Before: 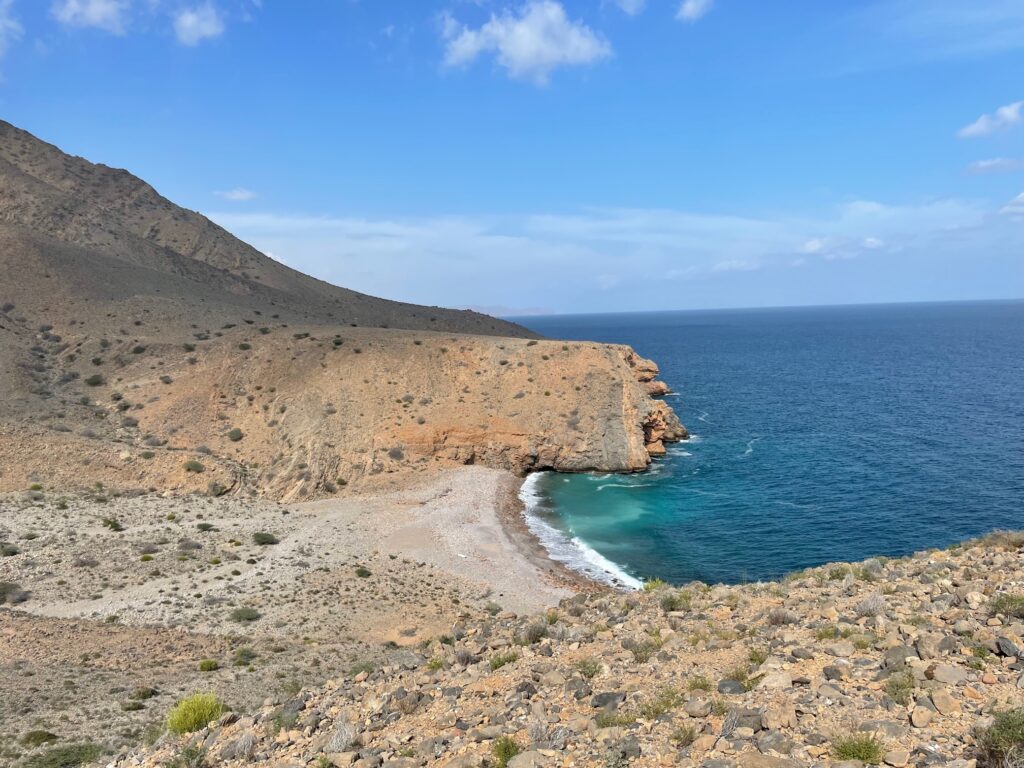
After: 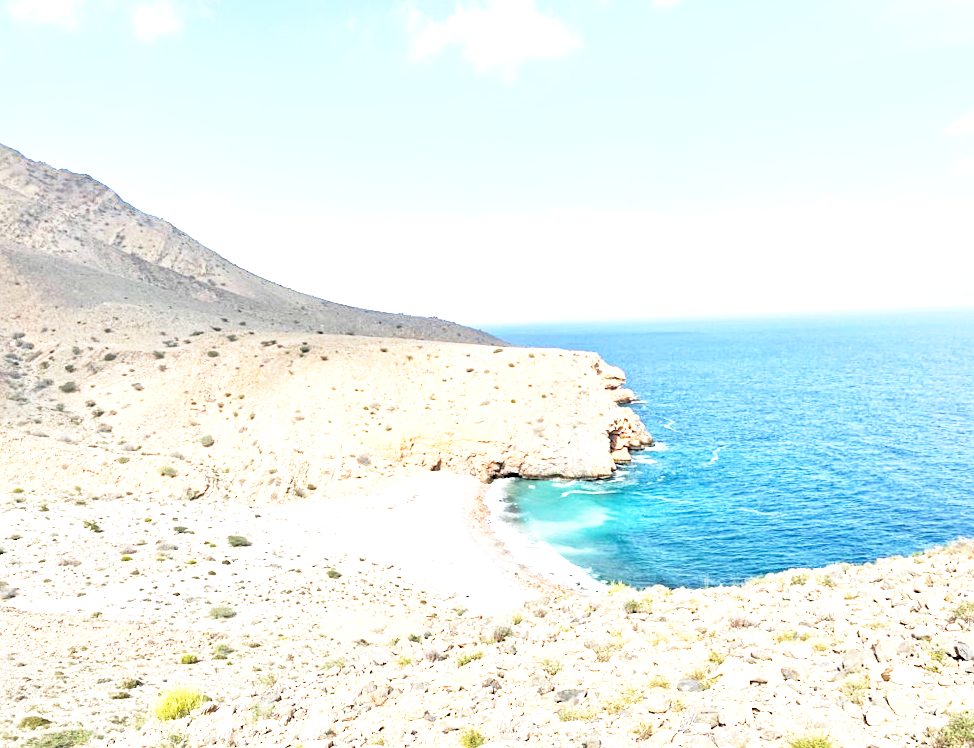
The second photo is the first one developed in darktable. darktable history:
base curve: curves: ch0 [(0, 0) (0.579, 0.807) (1, 1)], preserve colors none
exposure: black level correction 0, exposure 1.75 EV, compensate exposure bias true, compensate highlight preservation false
rotate and perspective: rotation 0.074°, lens shift (vertical) 0.096, lens shift (horizontal) -0.041, crop left 0.043, crop right 0.952, crop top 0.024, crop bottom 0.979
color balance: input saturation 99%
sharpen: amount 0.2
